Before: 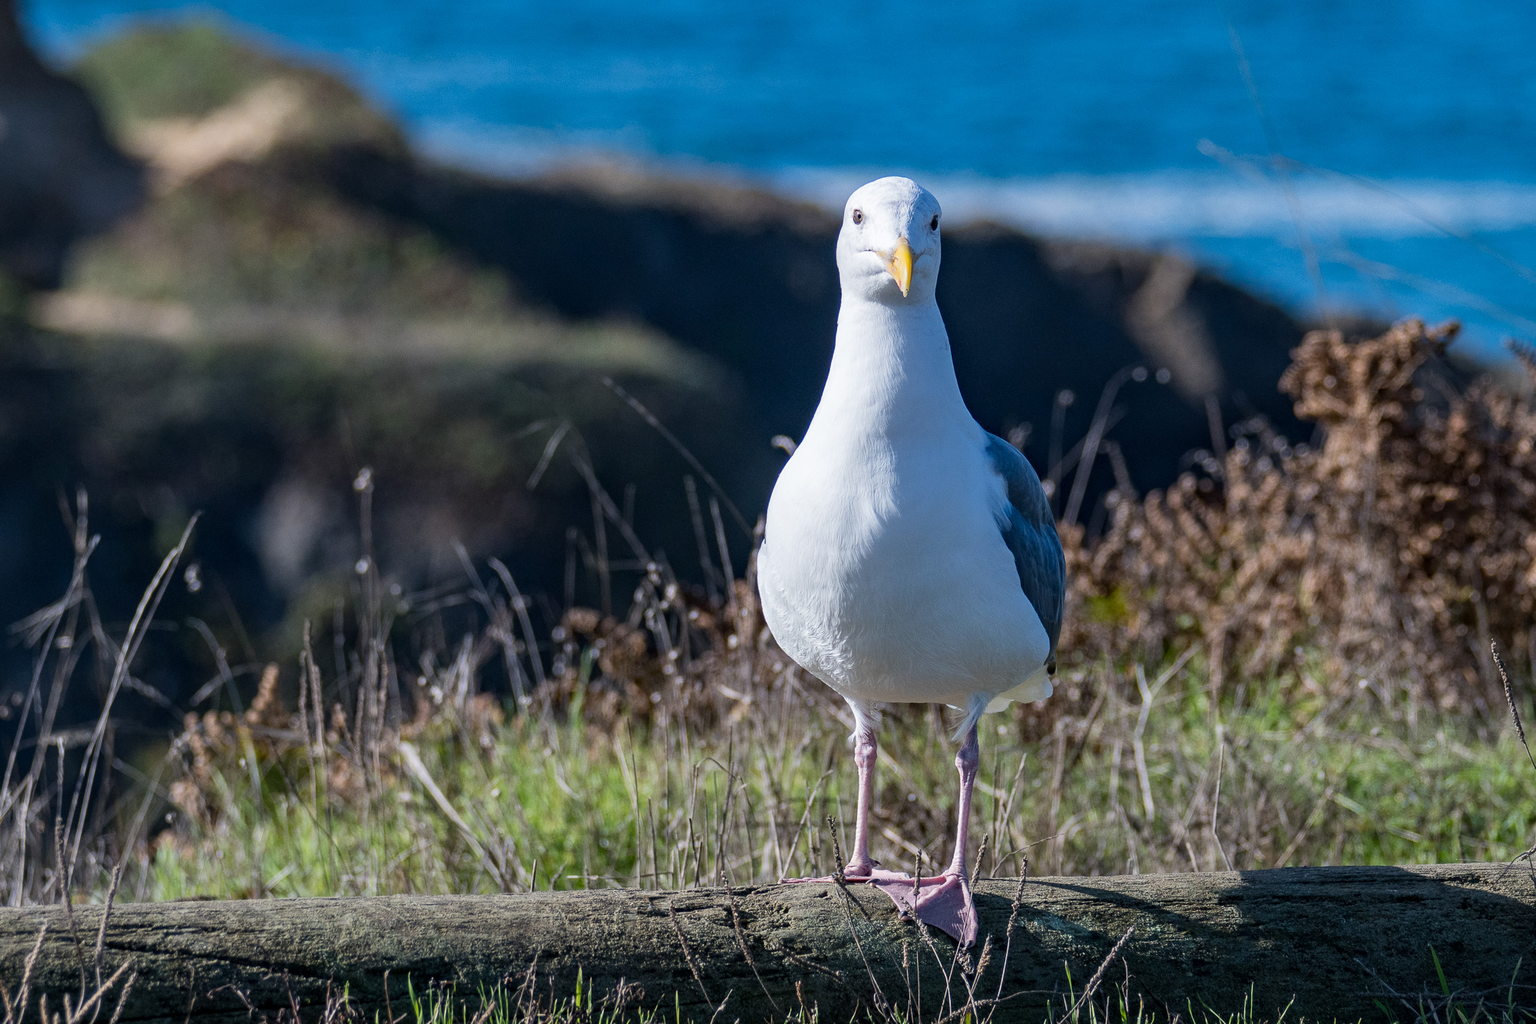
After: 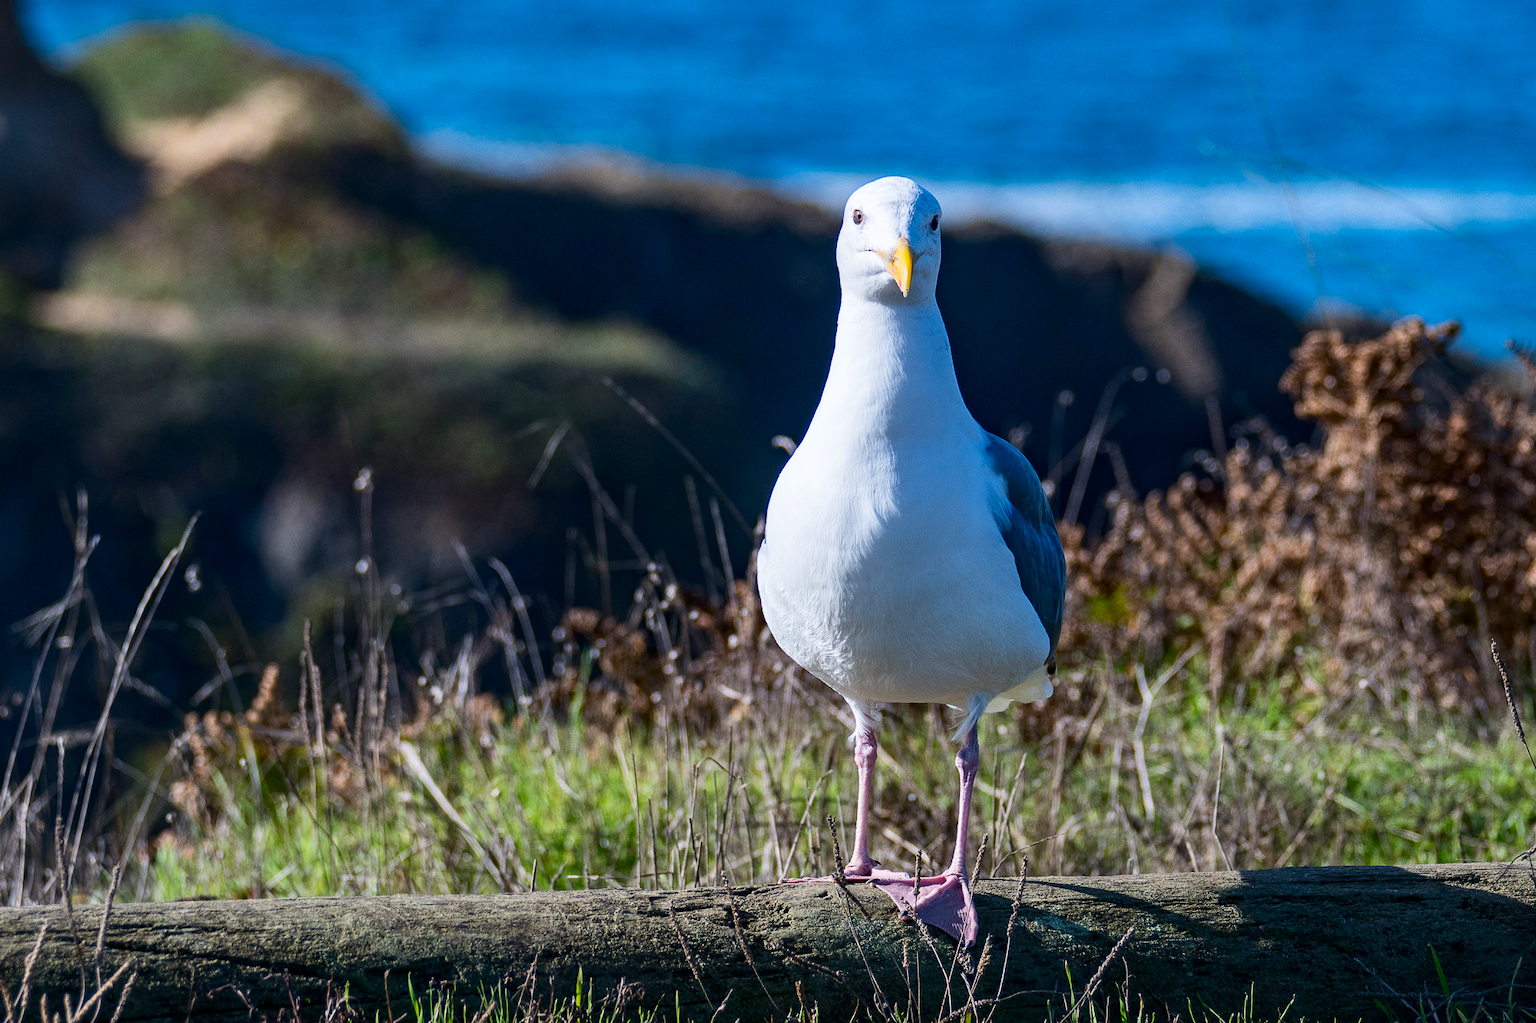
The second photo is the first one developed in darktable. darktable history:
contrast brightness saturation: contrast 0.178, saturation 0.306
